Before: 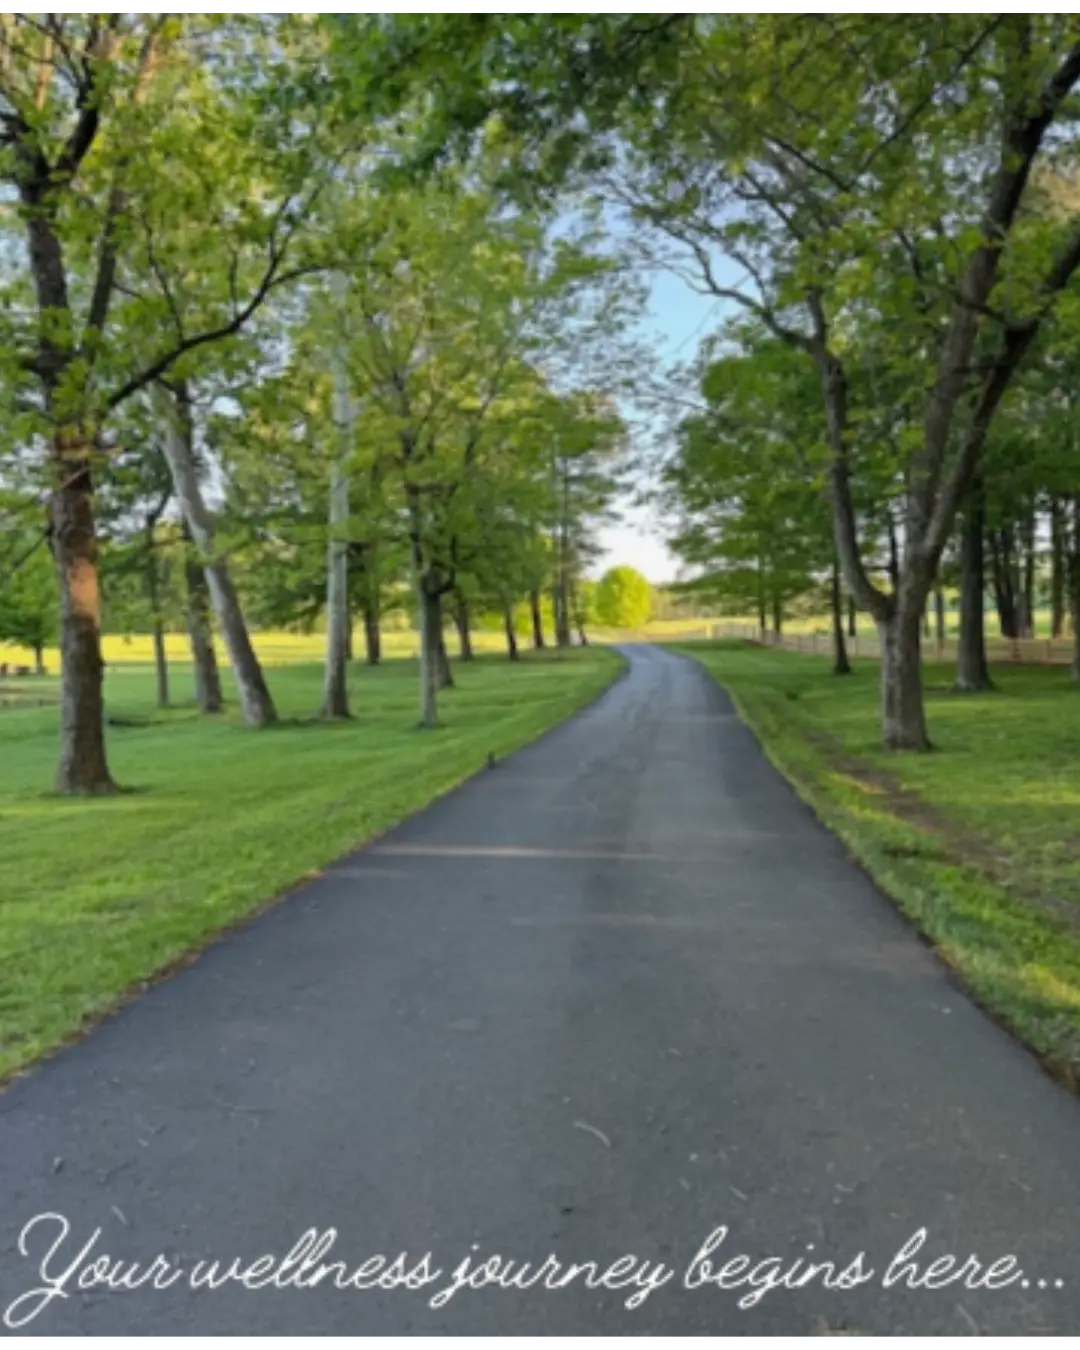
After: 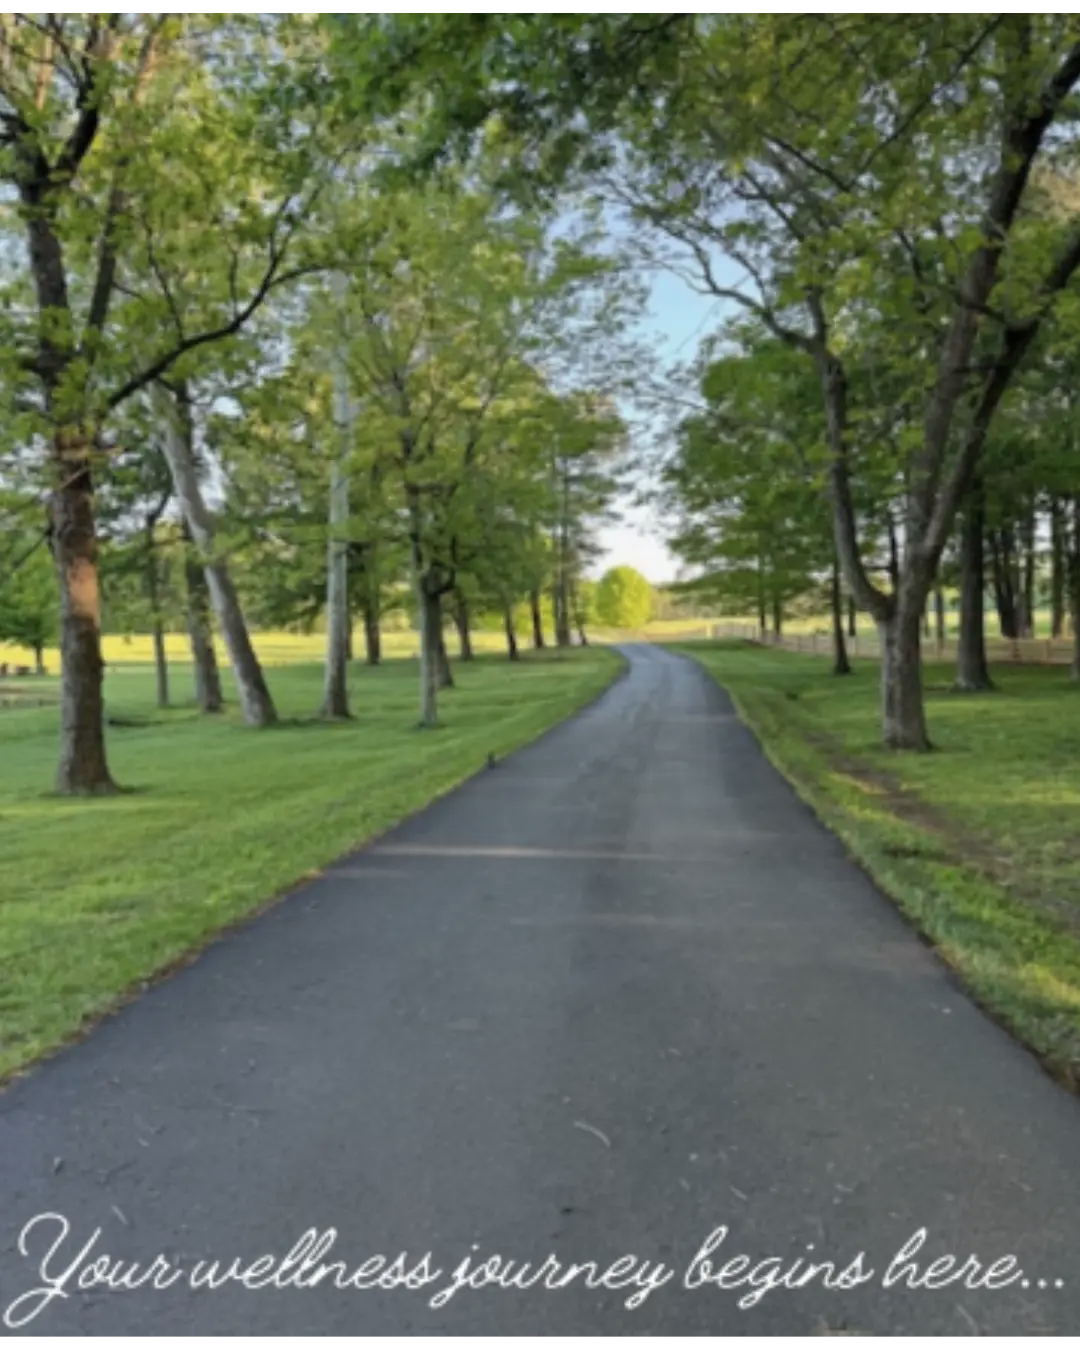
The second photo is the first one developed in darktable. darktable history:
contrast brightness saturation: saturation -0.151
